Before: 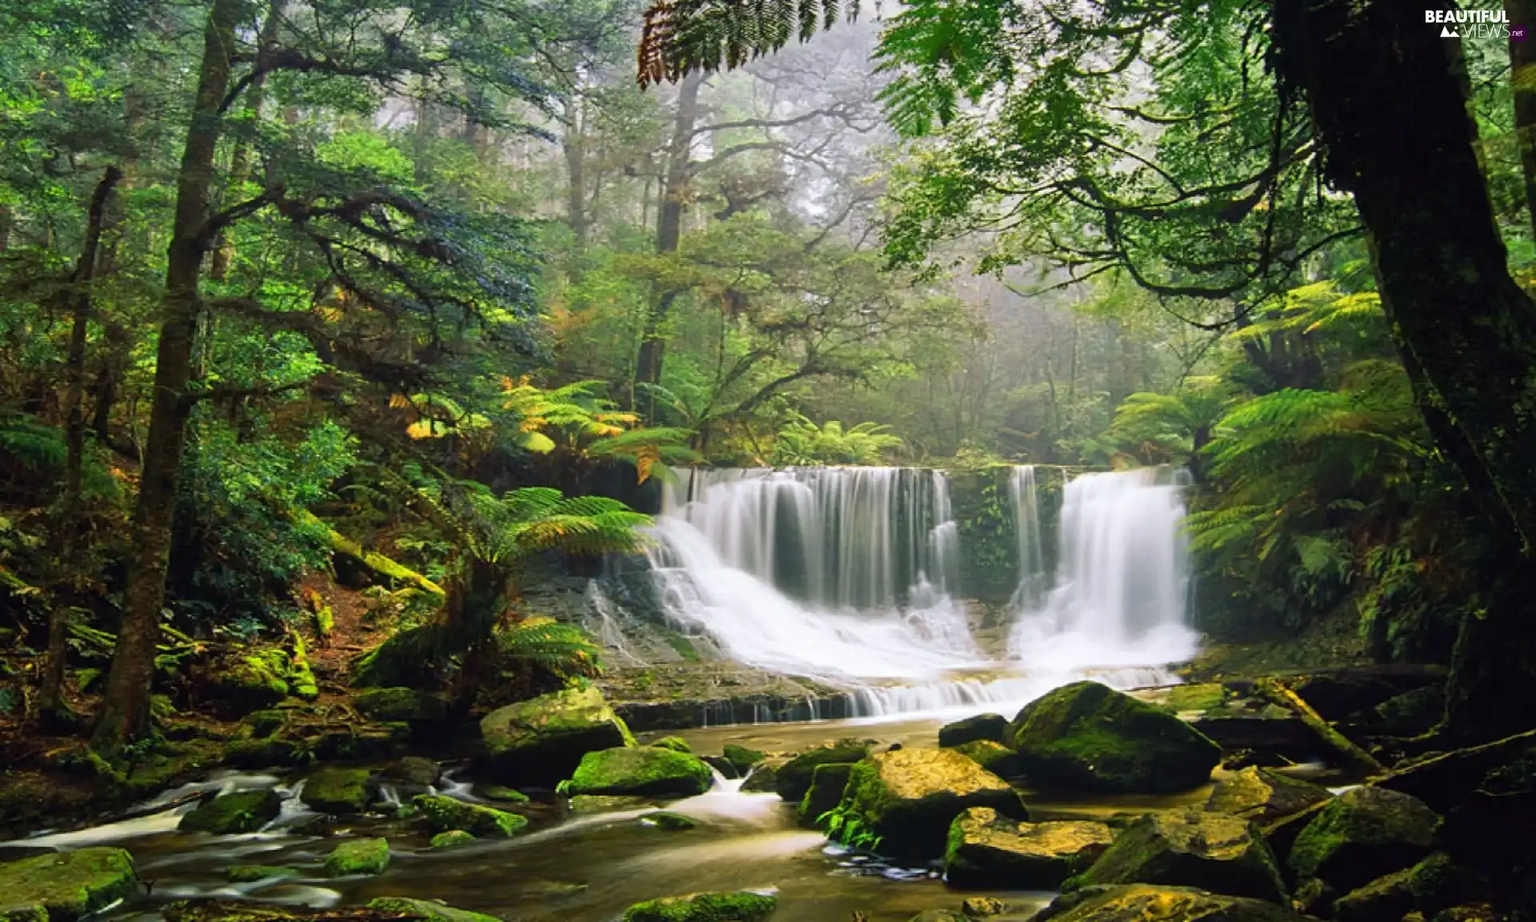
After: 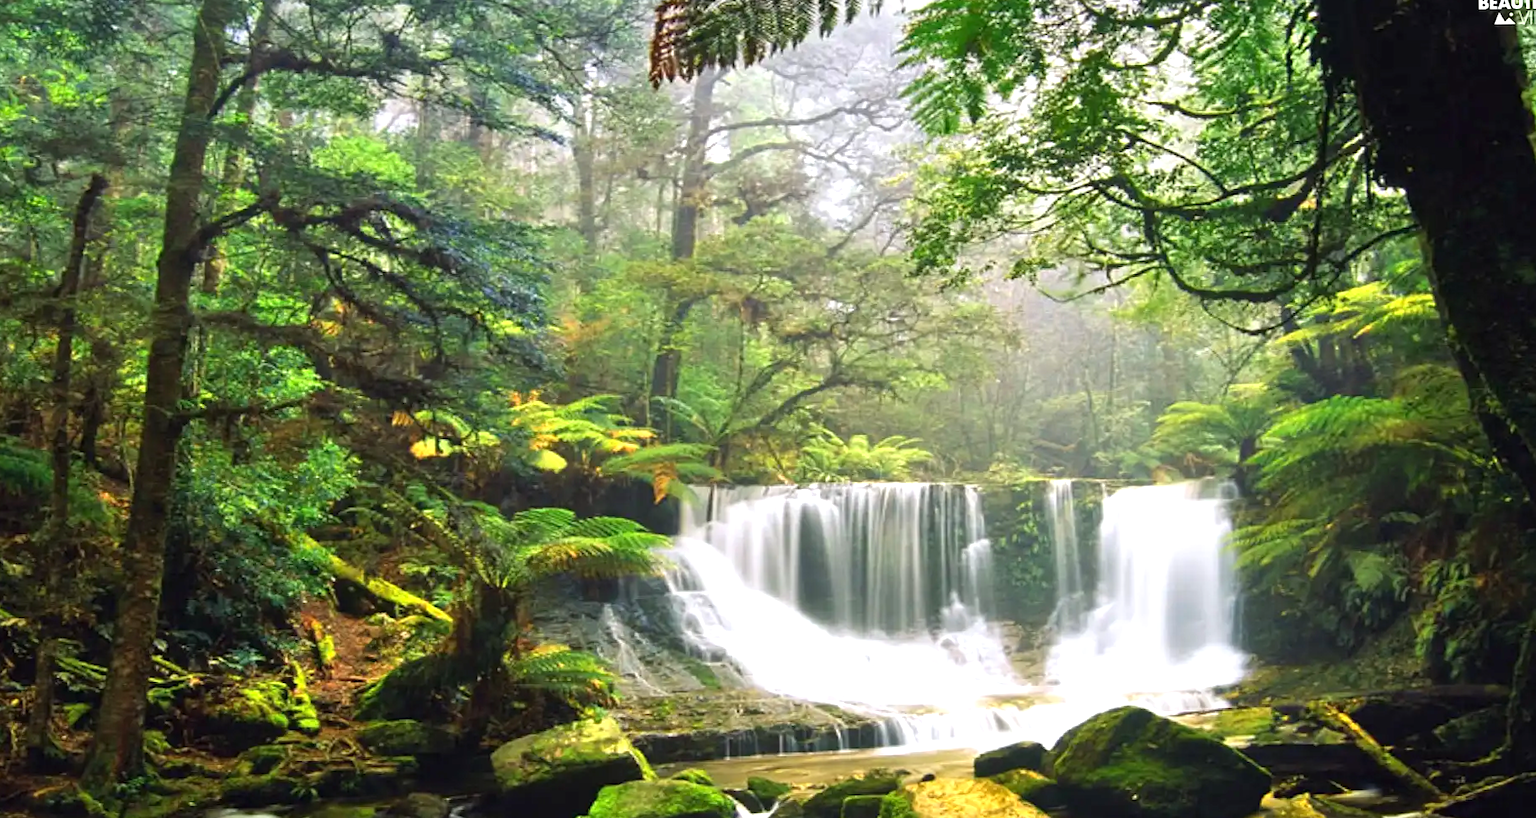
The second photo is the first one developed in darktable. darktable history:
crop and rotate: angle 0.581°, left 0.314%, right 3.095%, bottom 14.268%
exposure: exposure 0.641 EV, compensate highlight preservation false
